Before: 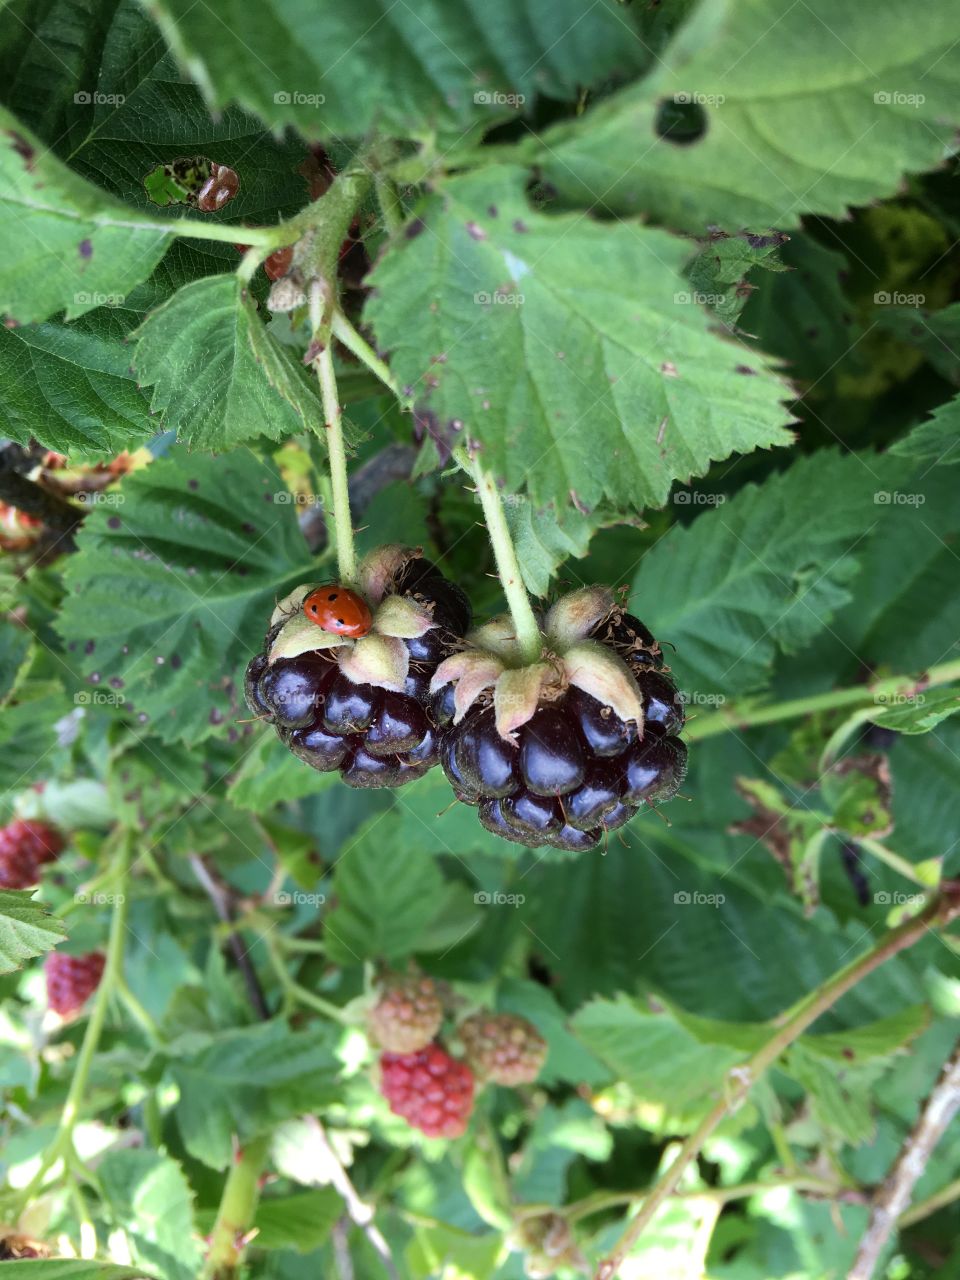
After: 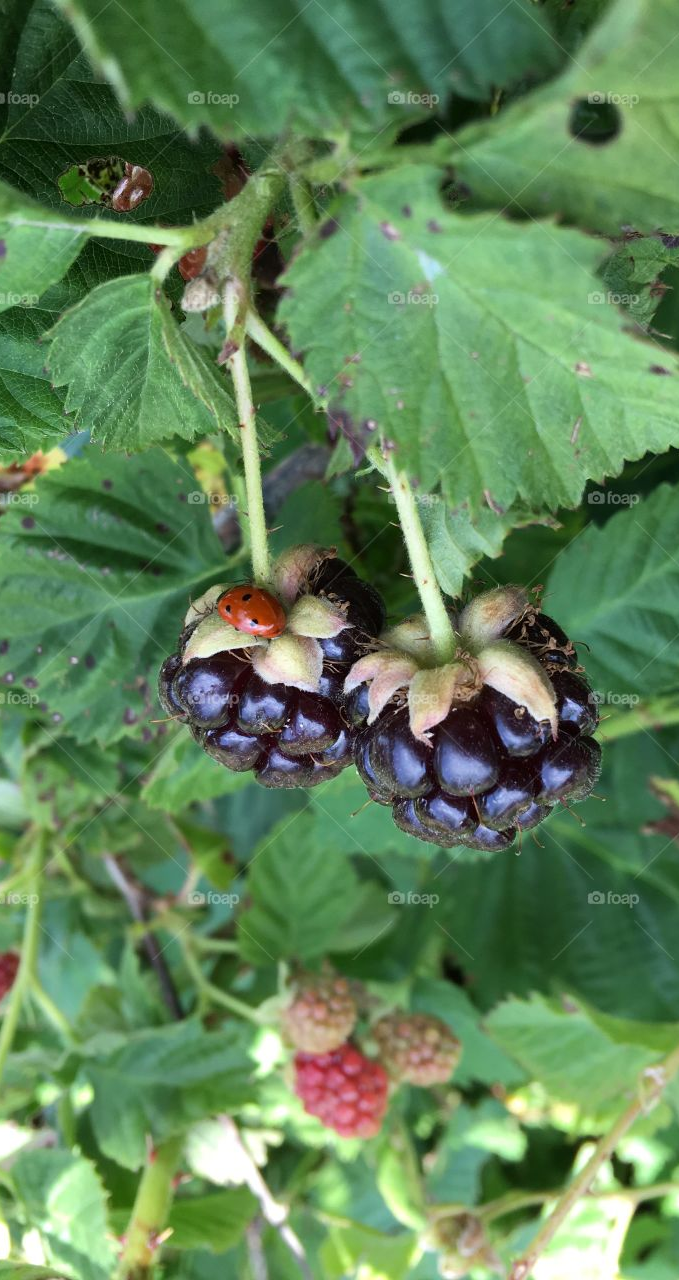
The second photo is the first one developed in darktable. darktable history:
crop and rotate: left 9%, right 20.218%
